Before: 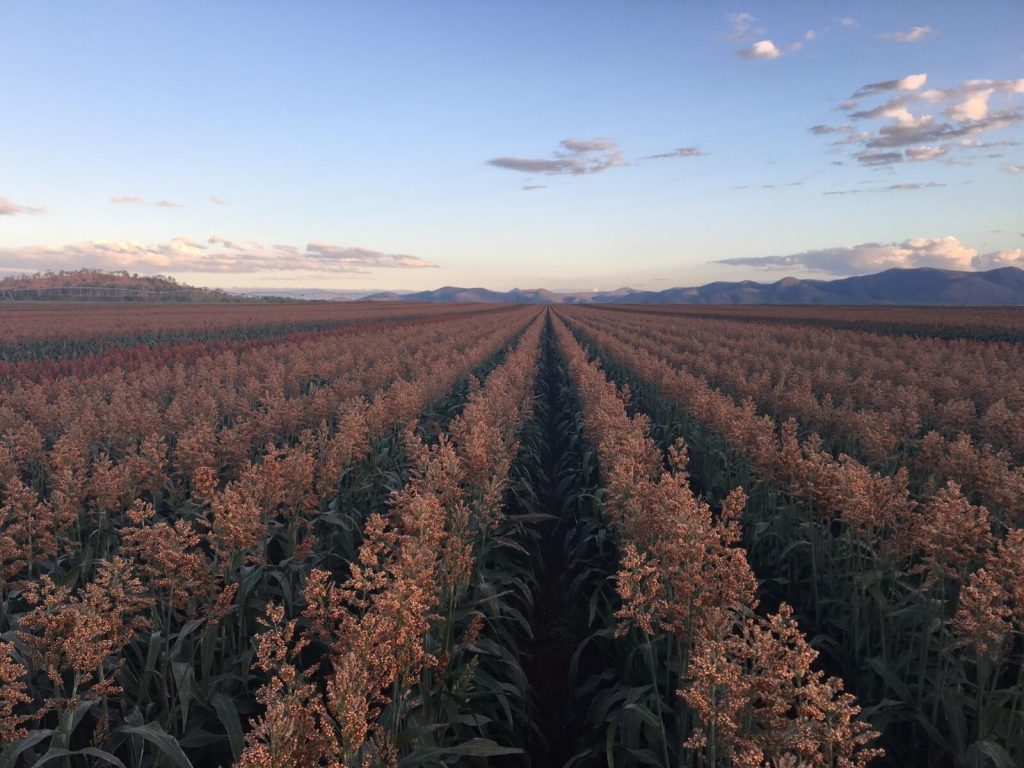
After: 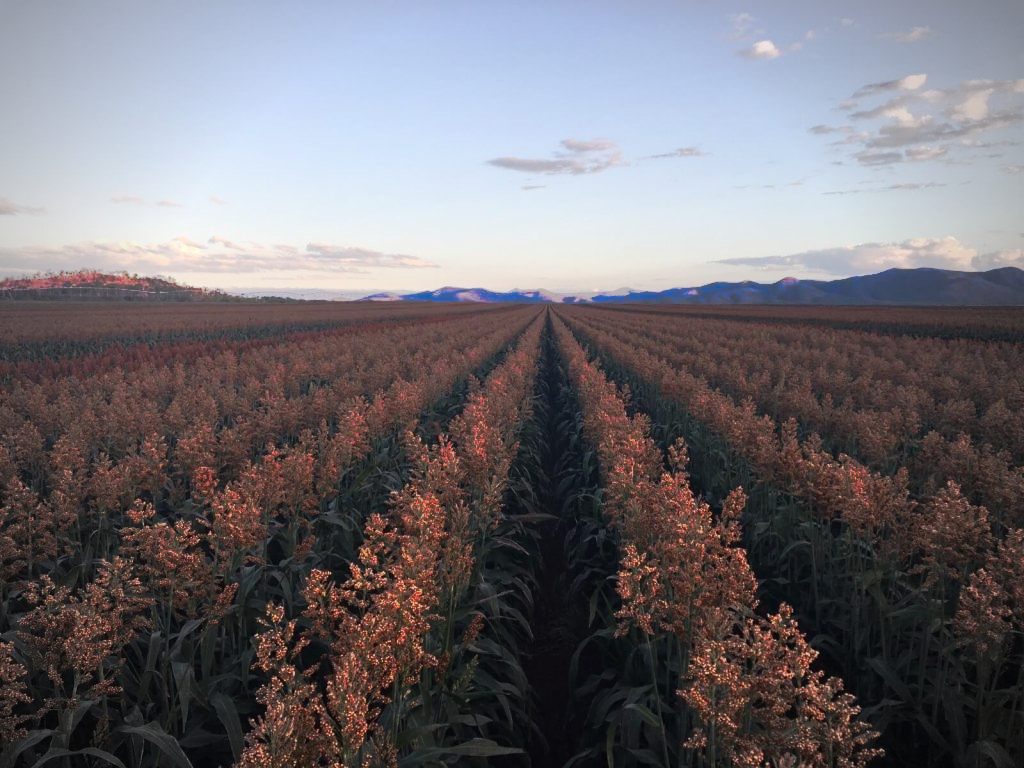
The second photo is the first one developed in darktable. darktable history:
tone curve: curves: ch0 [(0, 0) (0.003, 0.003) (0.011, 0.01) (0.025, 0.023) (0.044, 0.042) (0.069, 0.065) (0.1, 0.094) (0.136, 0.128) (0.177, 0.167) (0.224, 0.211) (0.277, 0.261) (0.335, 0.316) (0.399, 0.376) (0.468, 0.441) (0.543, 0.685) (0.623, 0.741) (0.709, 0.8) (0.801, 0.863) (0.898, 0.929) (1, 1)], preserve colors none
tone equalizer: on, module defaults
vignetting: fall-off start 71.74%
